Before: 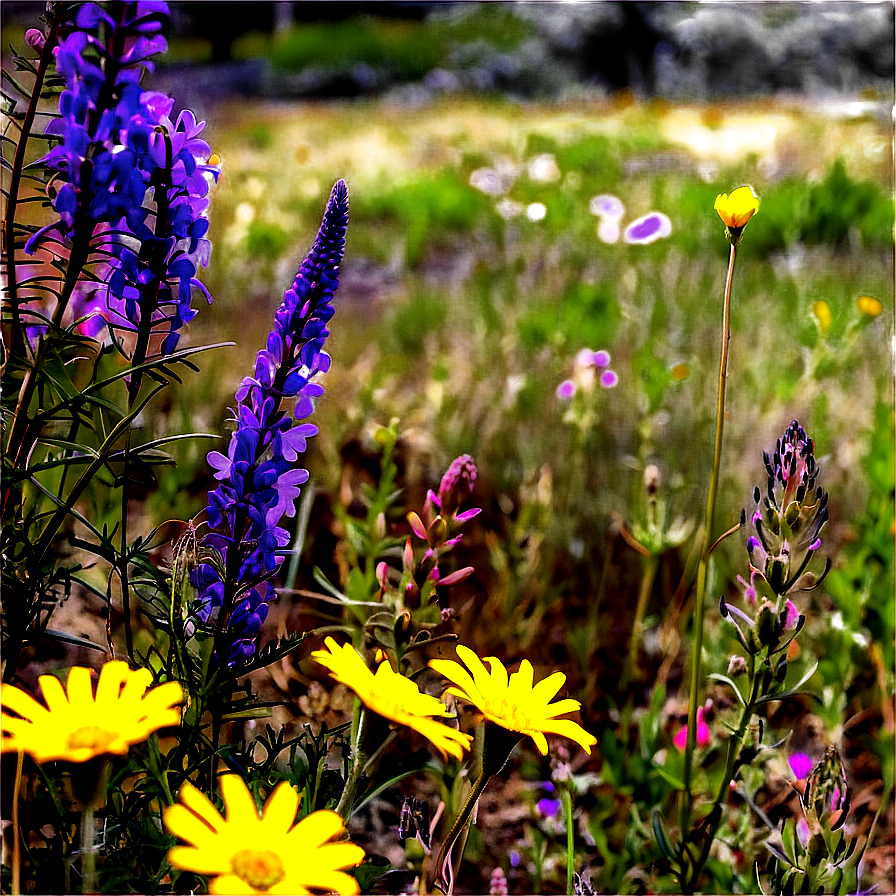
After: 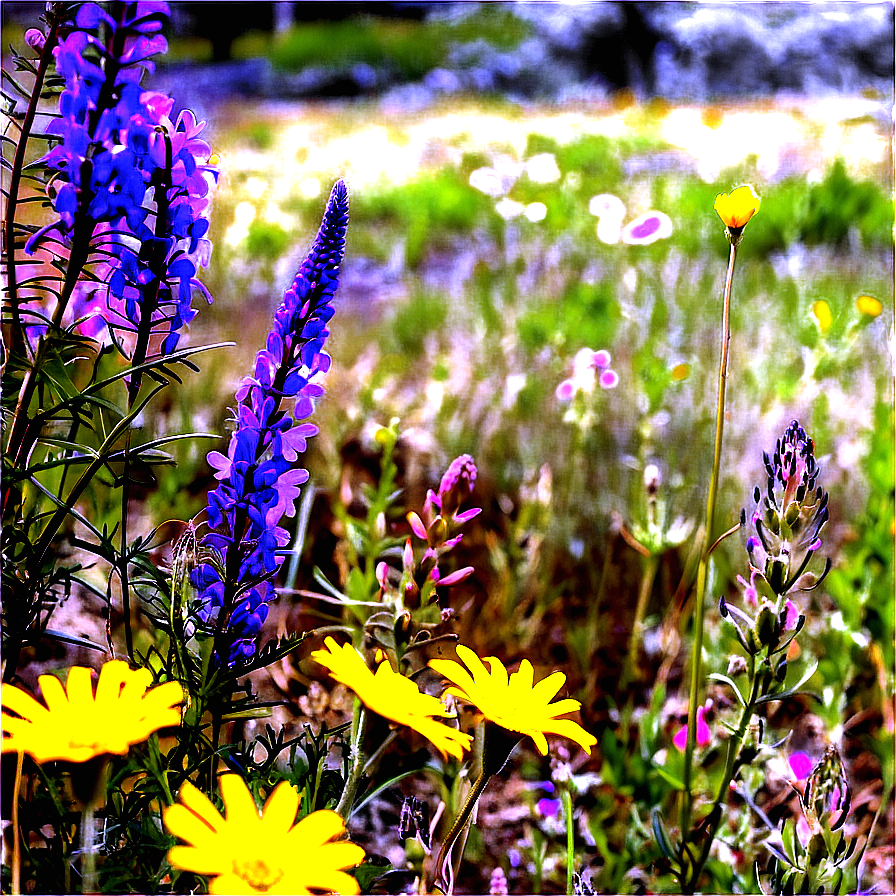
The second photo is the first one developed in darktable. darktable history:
white balance: red 0.98, blue 1.61
exposure: black level correction 0, exposure 1 EV, compensate exposure bias true, compensate highlight preservation false
